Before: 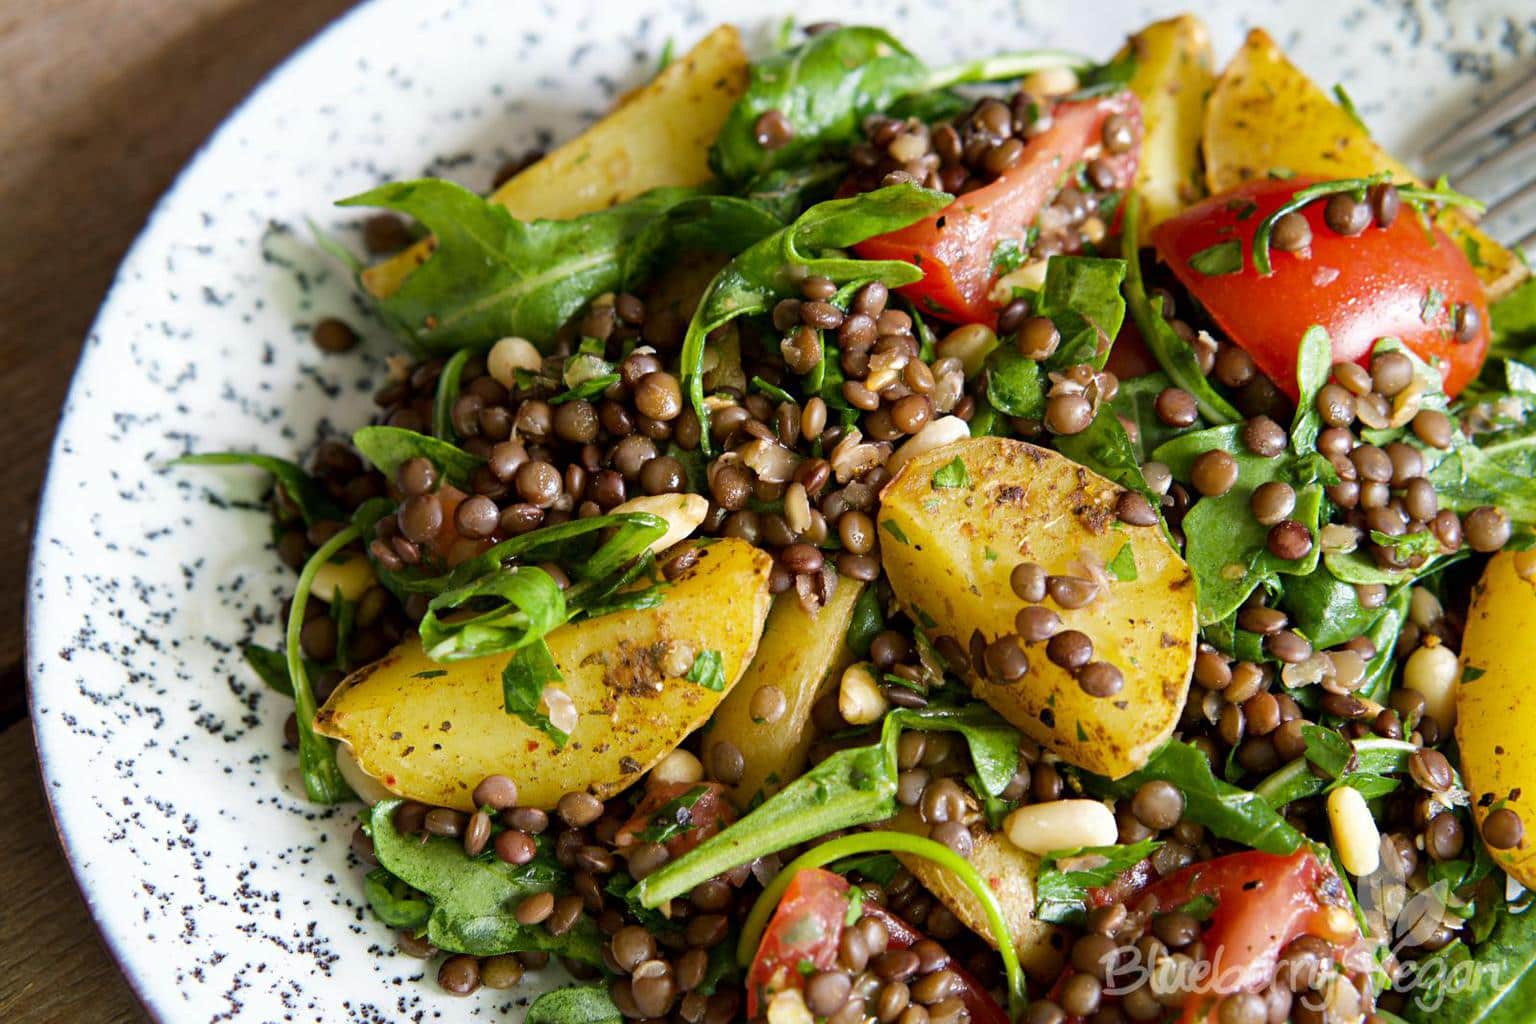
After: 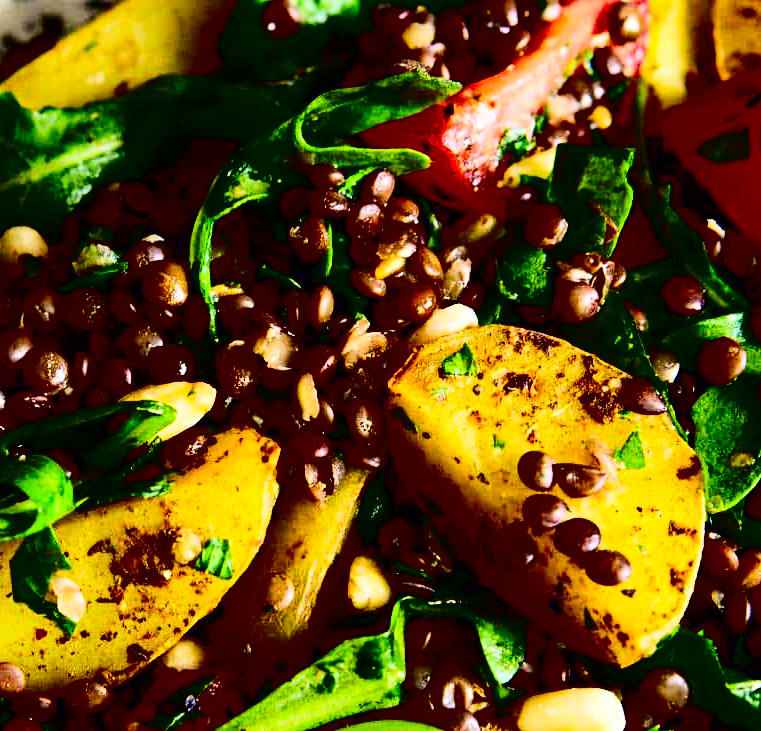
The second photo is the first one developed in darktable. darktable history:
crop: left 32.075%, top 10.976%, right 18.355%, bottom 17.596%
contrast brightness saturation: contrast 0.77, brightness -1, saturation 1
